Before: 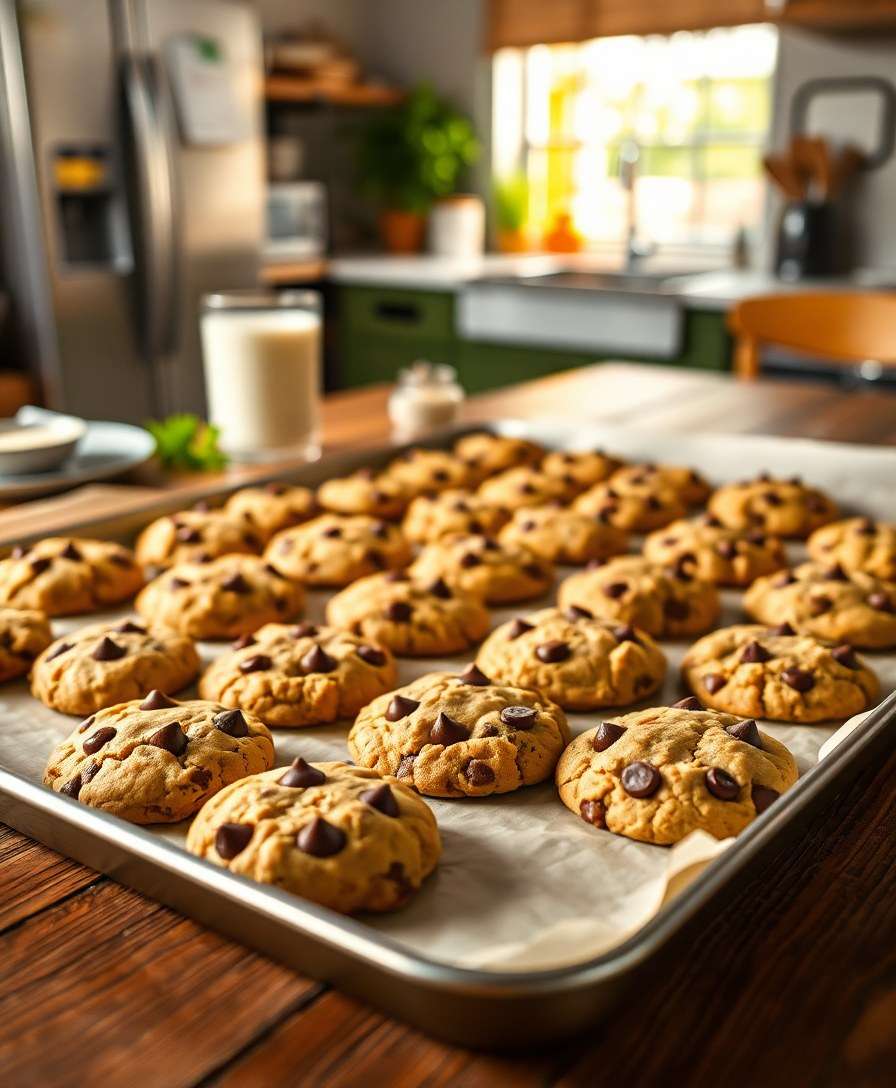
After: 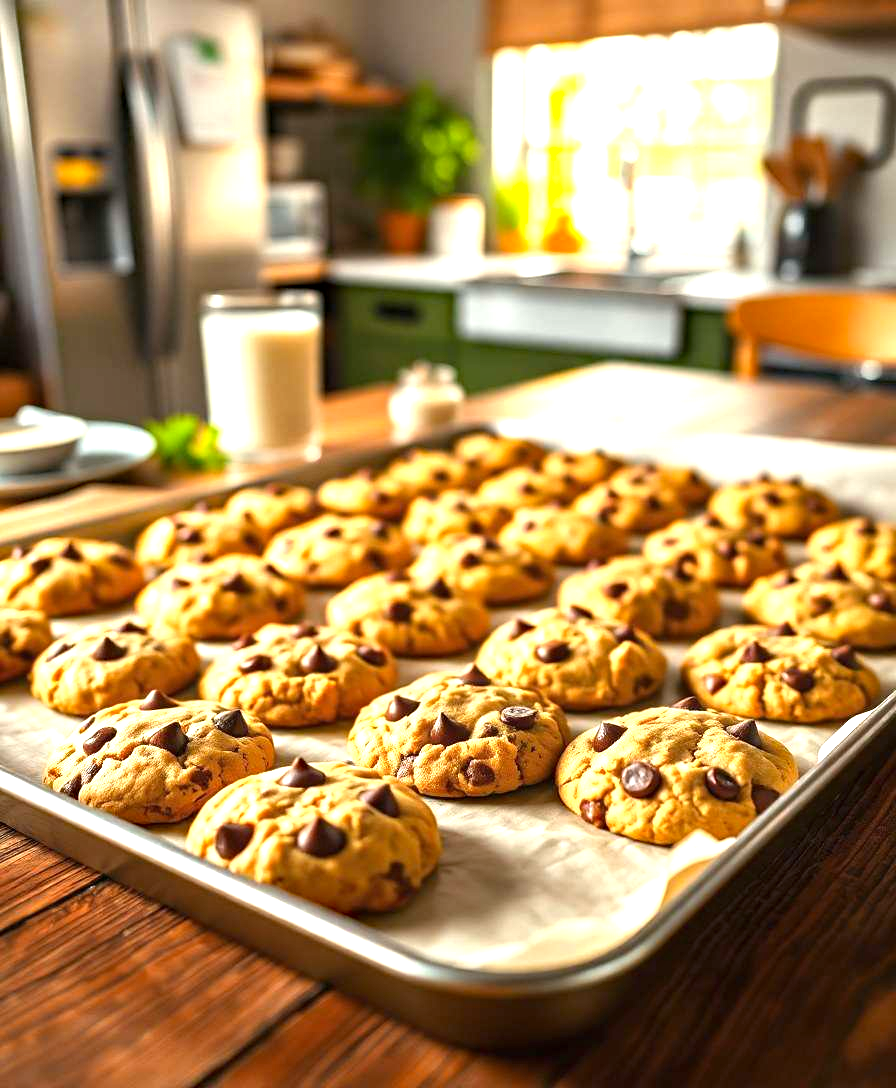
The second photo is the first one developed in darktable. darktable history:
exposure: black level correction 0, exposure 1 EV, compensate highlight preservation false
haze removal: compatibility mode true, adaptive false
